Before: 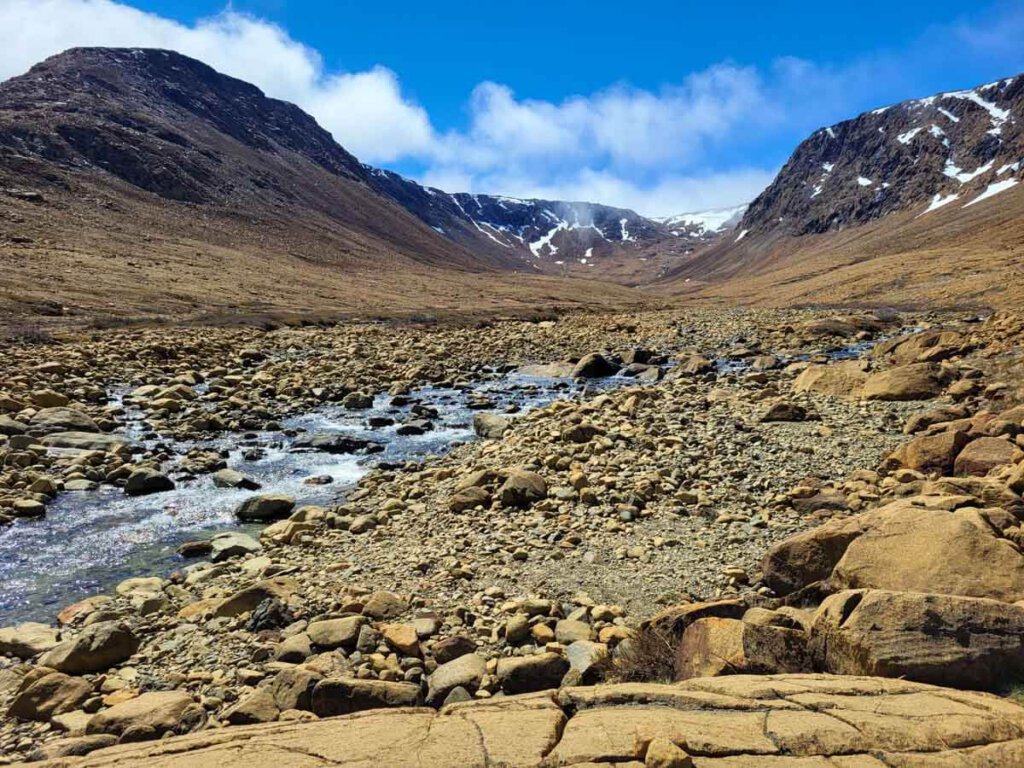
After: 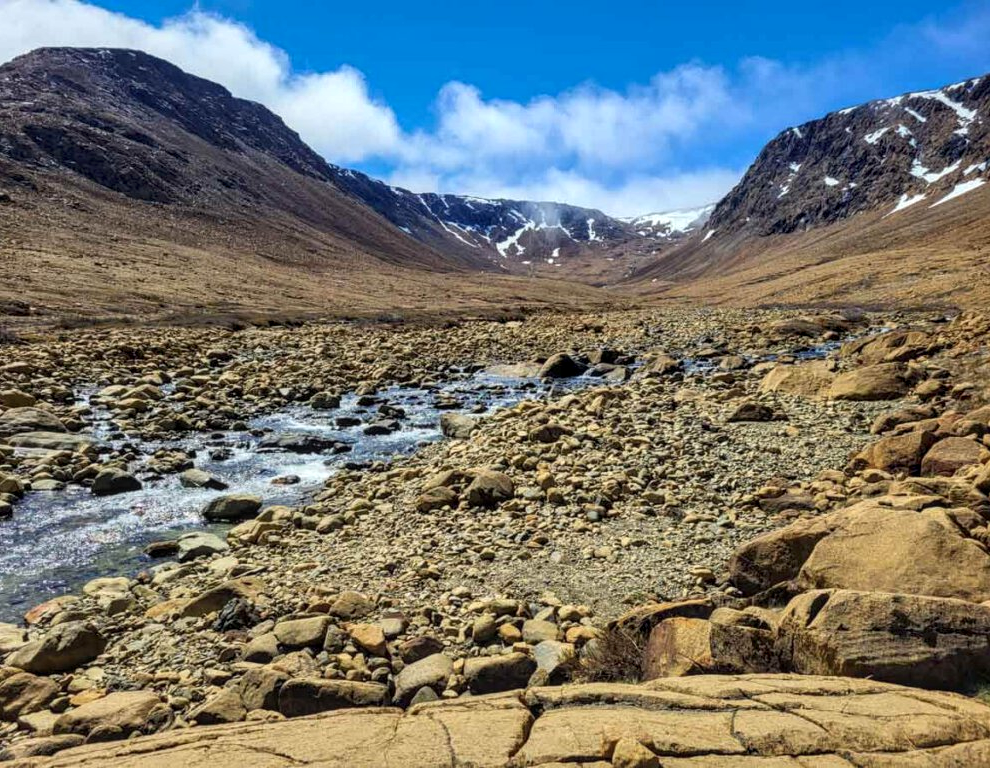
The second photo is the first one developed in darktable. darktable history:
crop and rotate: left 3.238%
local contrast: on, module defaults
